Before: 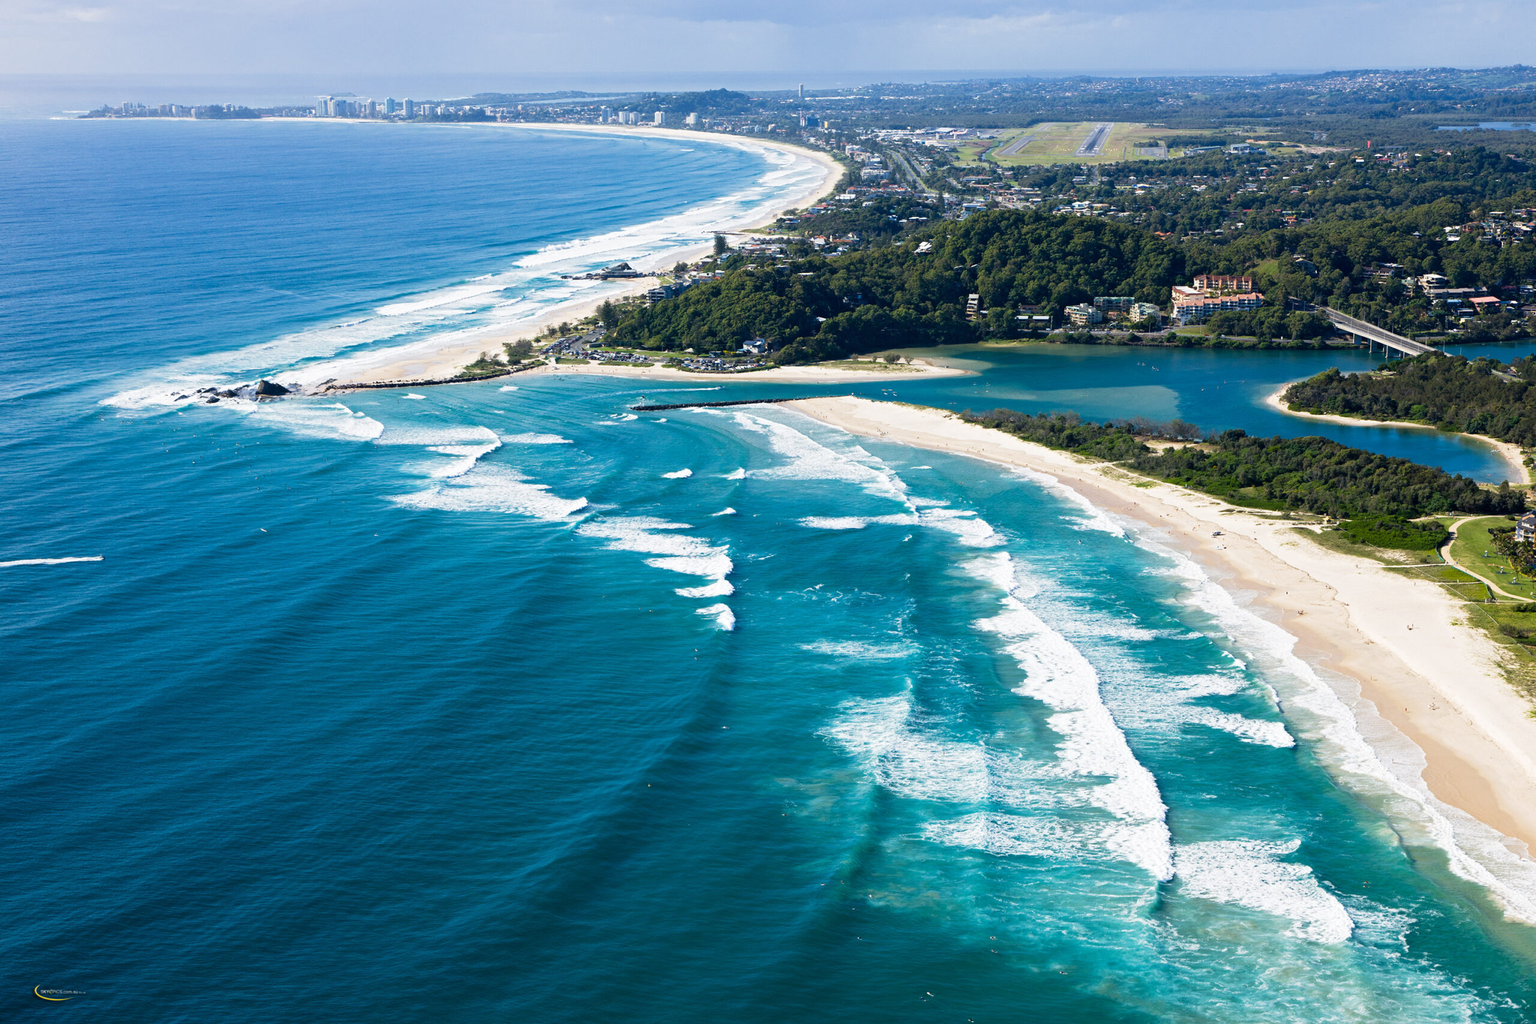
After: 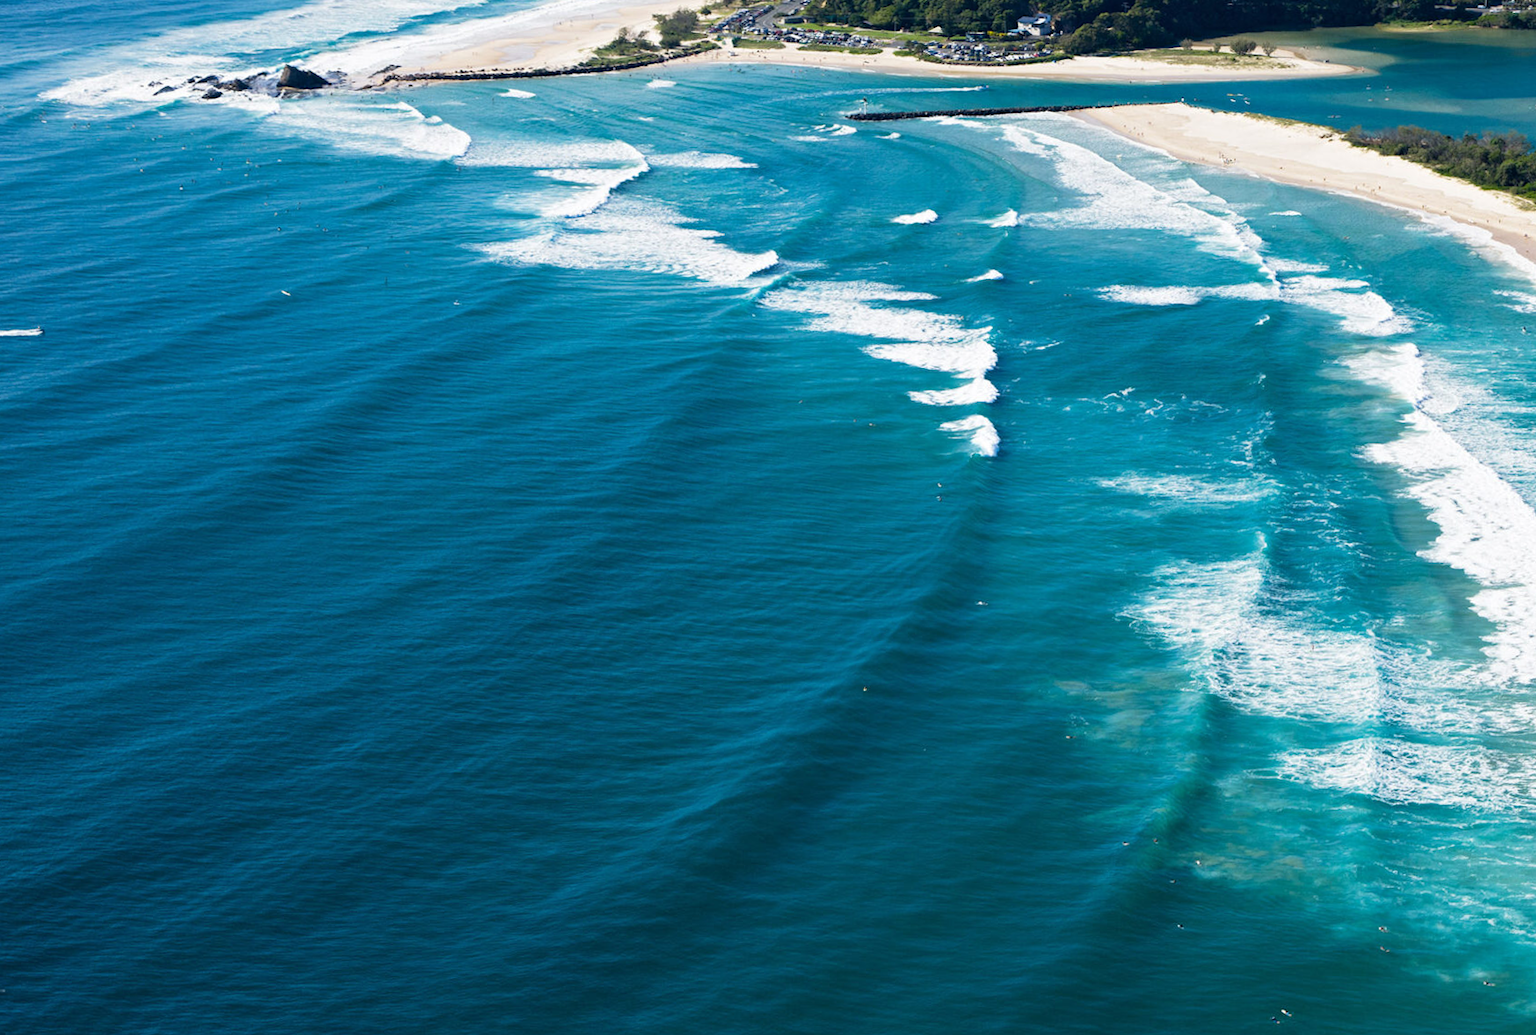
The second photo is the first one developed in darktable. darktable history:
crop and rotate: angle -0.885°, left 3.853%, top 31.8%, right 28.706%
